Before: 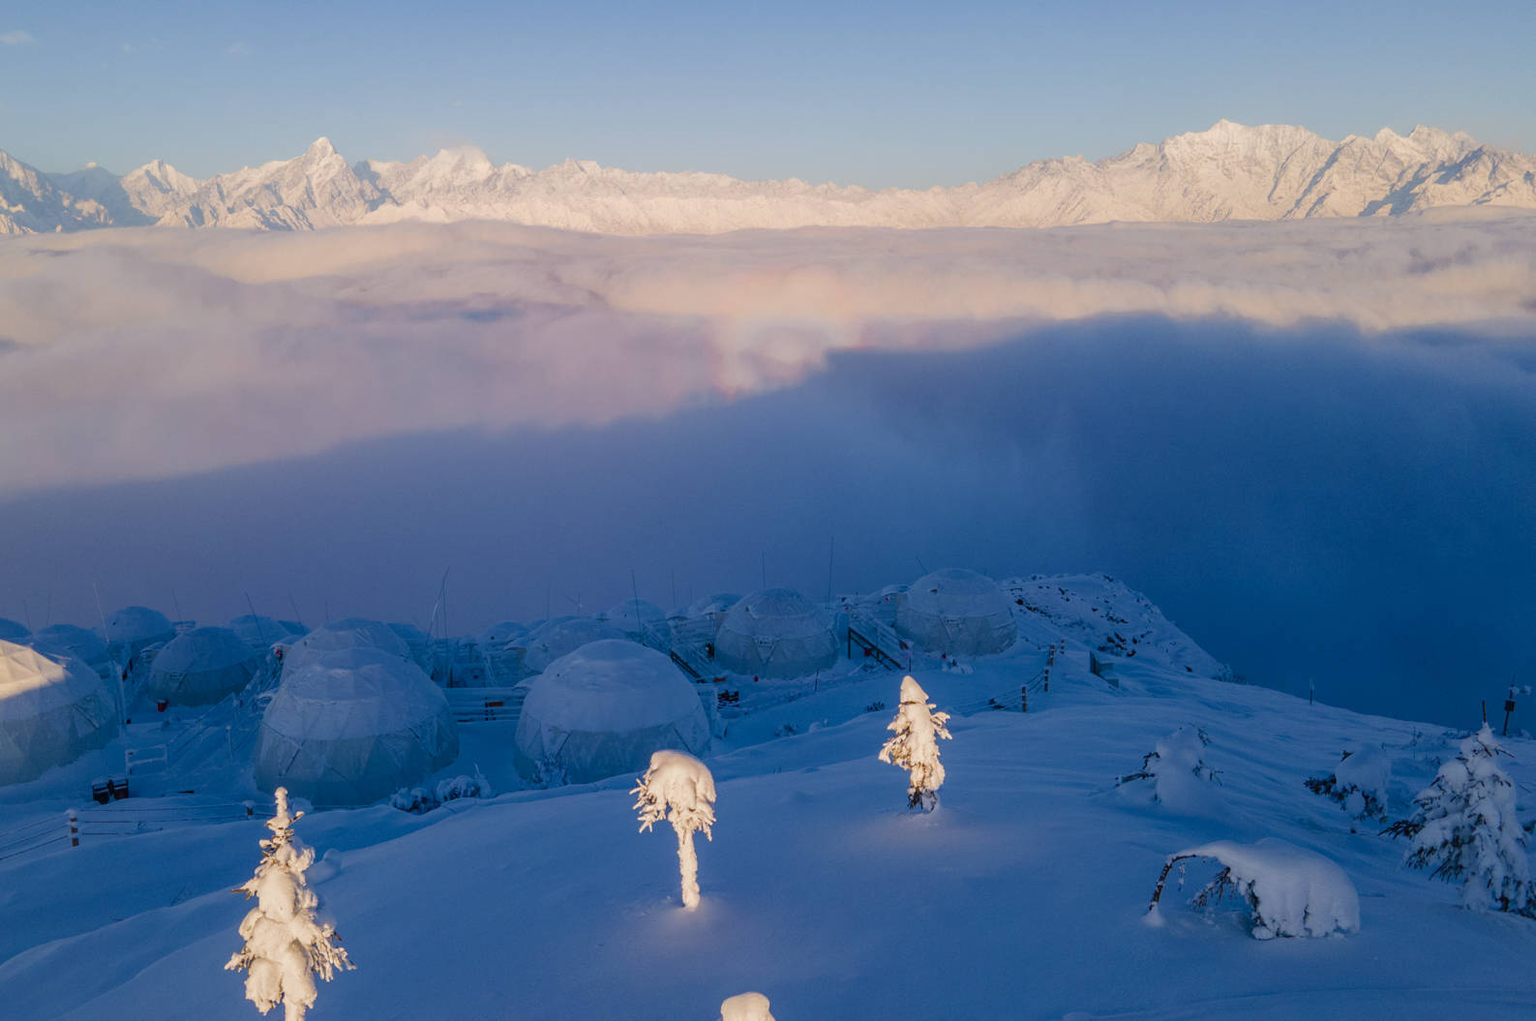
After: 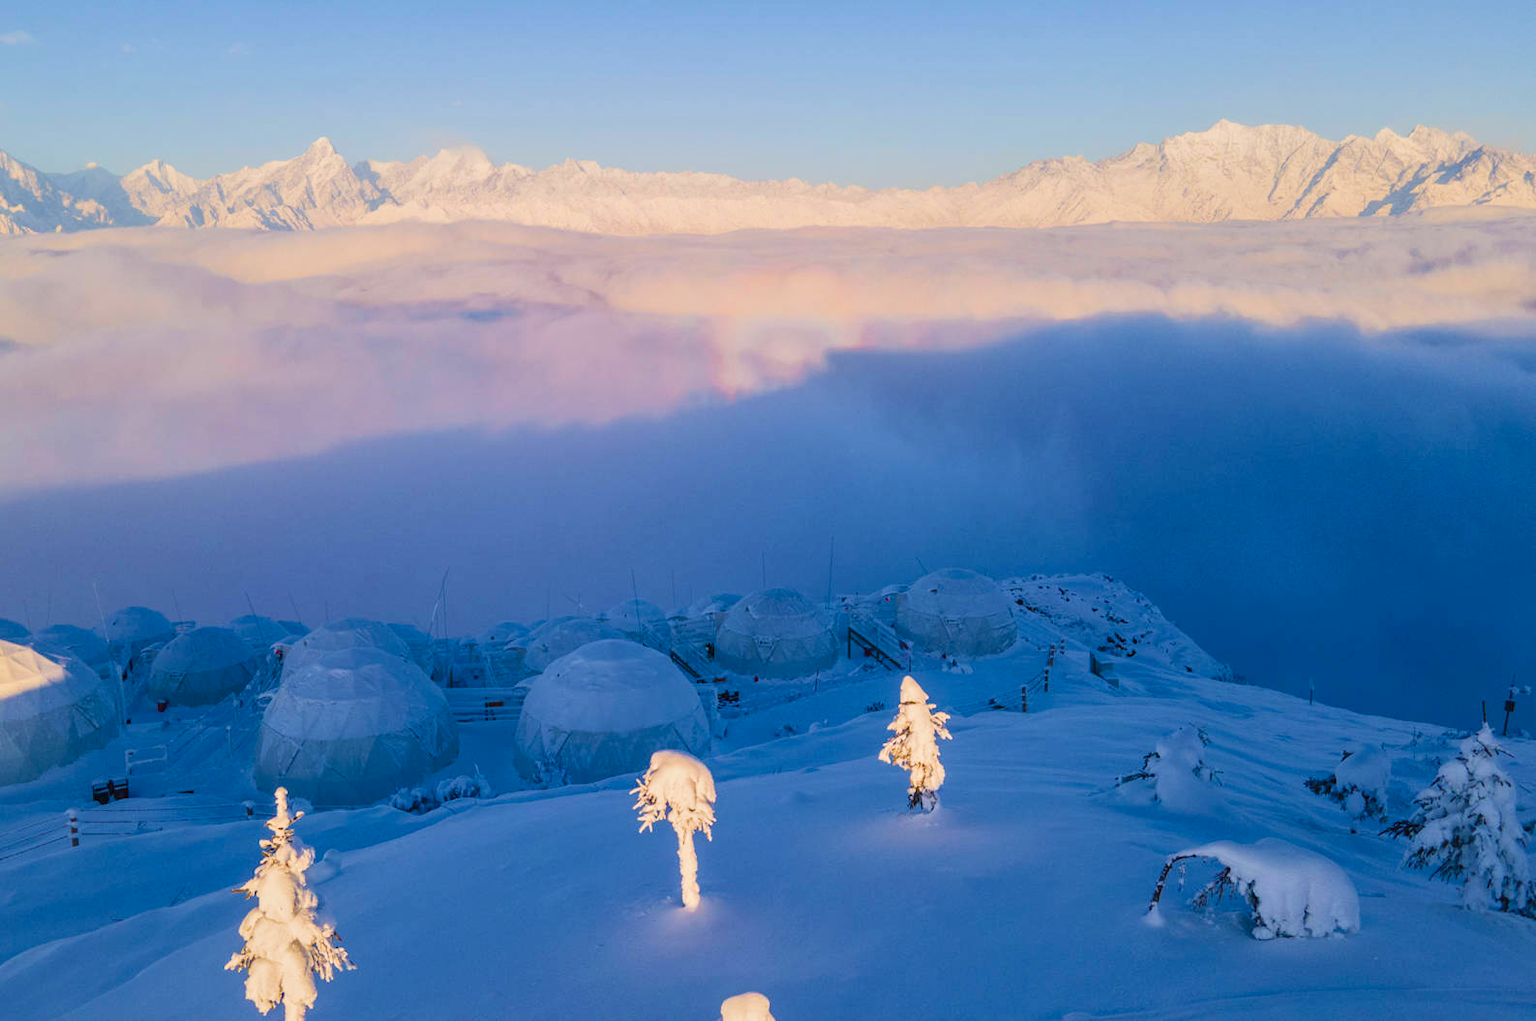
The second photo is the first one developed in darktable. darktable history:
contrast brightness saturation: contrast 0.202, brightness 0.169, saturation 0.218
velvia: on, module defaults
tone equalizer: -8 EV -0.001 EV, -7 EV 0.004 EV, -6 EV -0.043 EV, -5 EV 0.011 EV, -4 EV -0.026 EV, -3 EV 0.022 EV, -2 EV -0.044 EV, -1 EV -0.286 EV, +0 EV -0.565 EV, mask exposure compensation -0.503 EV
